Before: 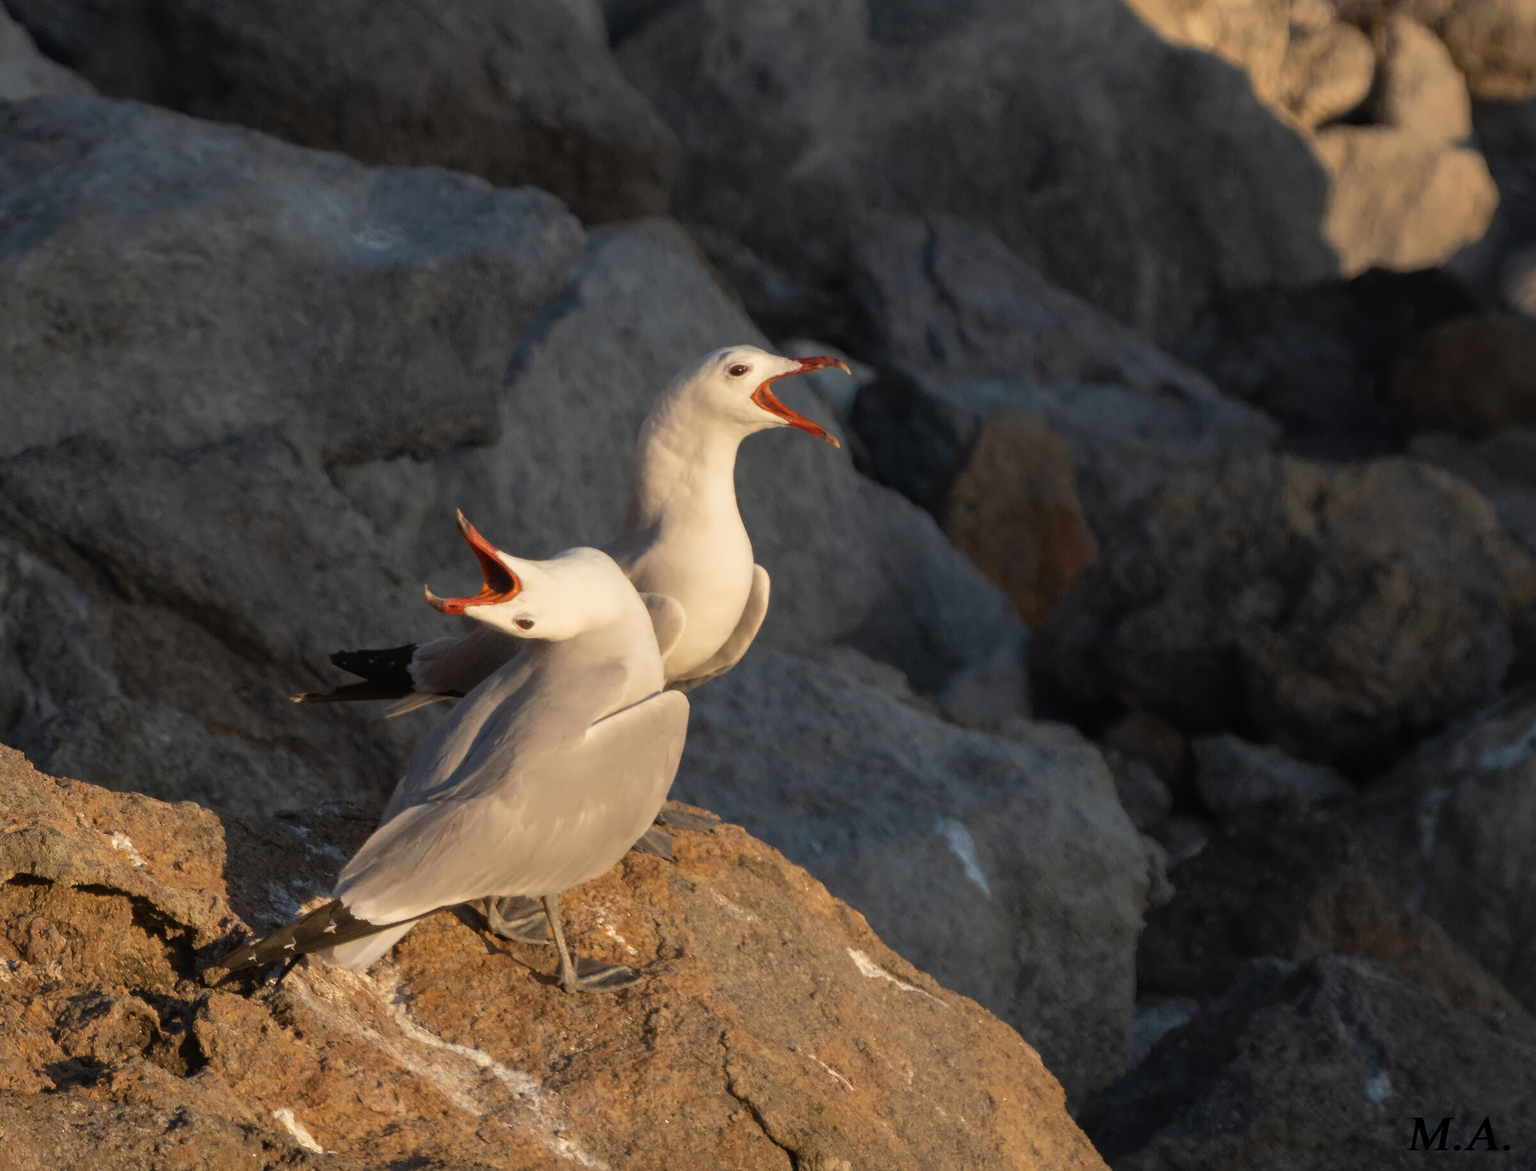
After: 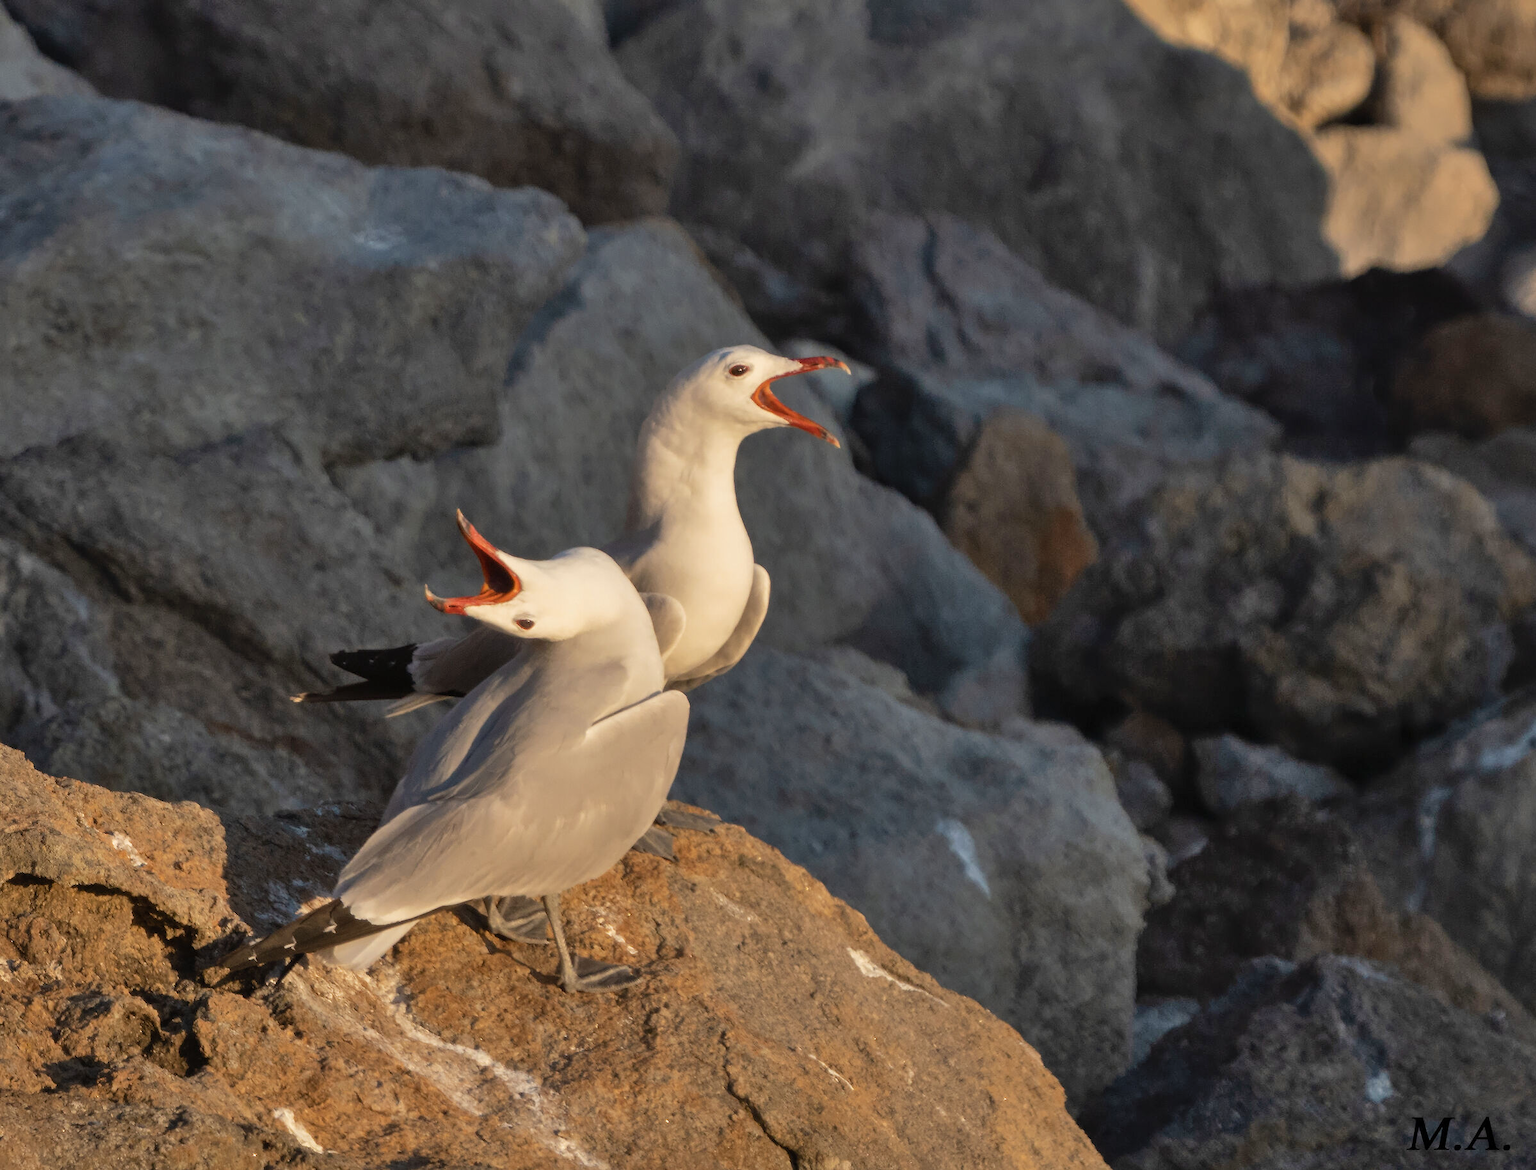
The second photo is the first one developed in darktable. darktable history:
tone equalizer: edges refinement/feathering 500, mask exposure compensation -1.57 EV, preserve details no
exposure: compensate exposure bias true, compensate highlight preservation false
shadows and highlights: shadows 52.51, soften with gaussian
